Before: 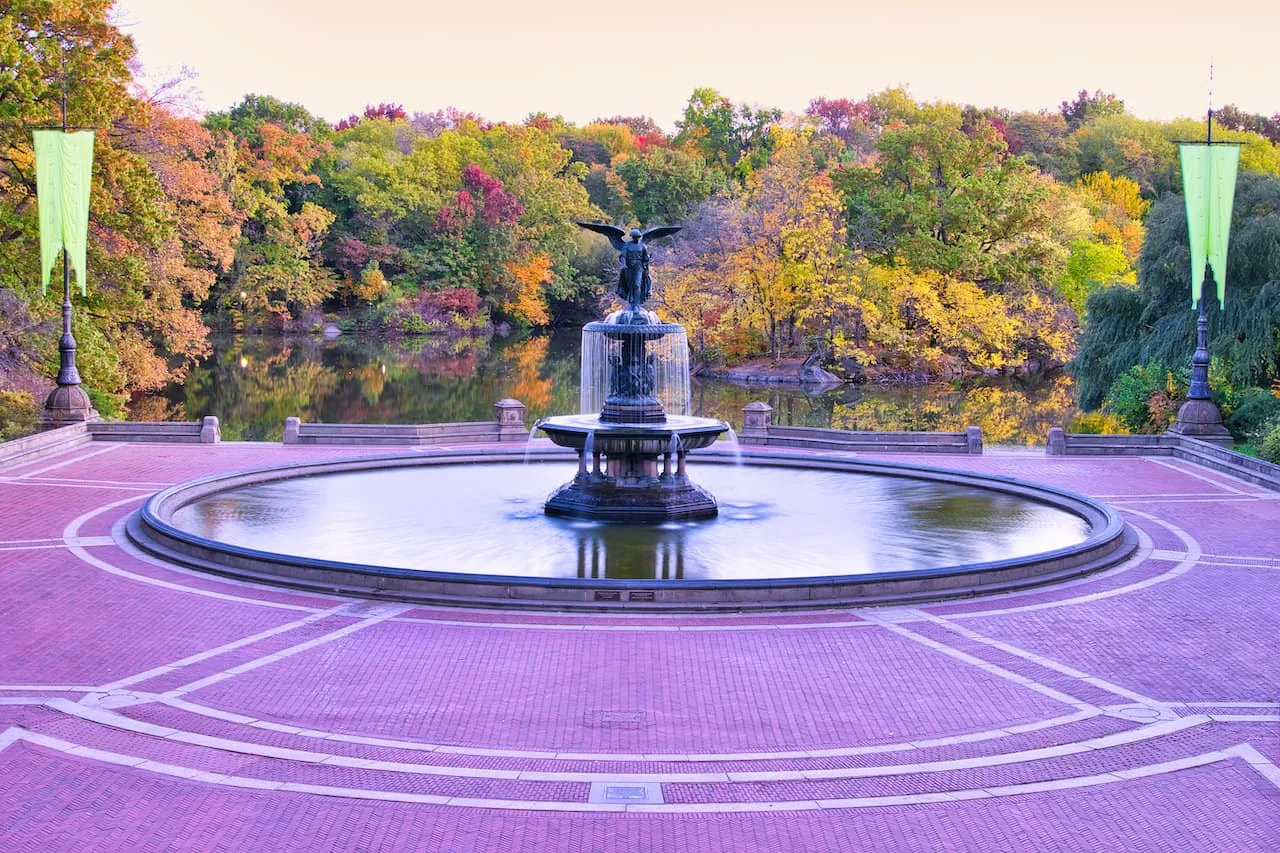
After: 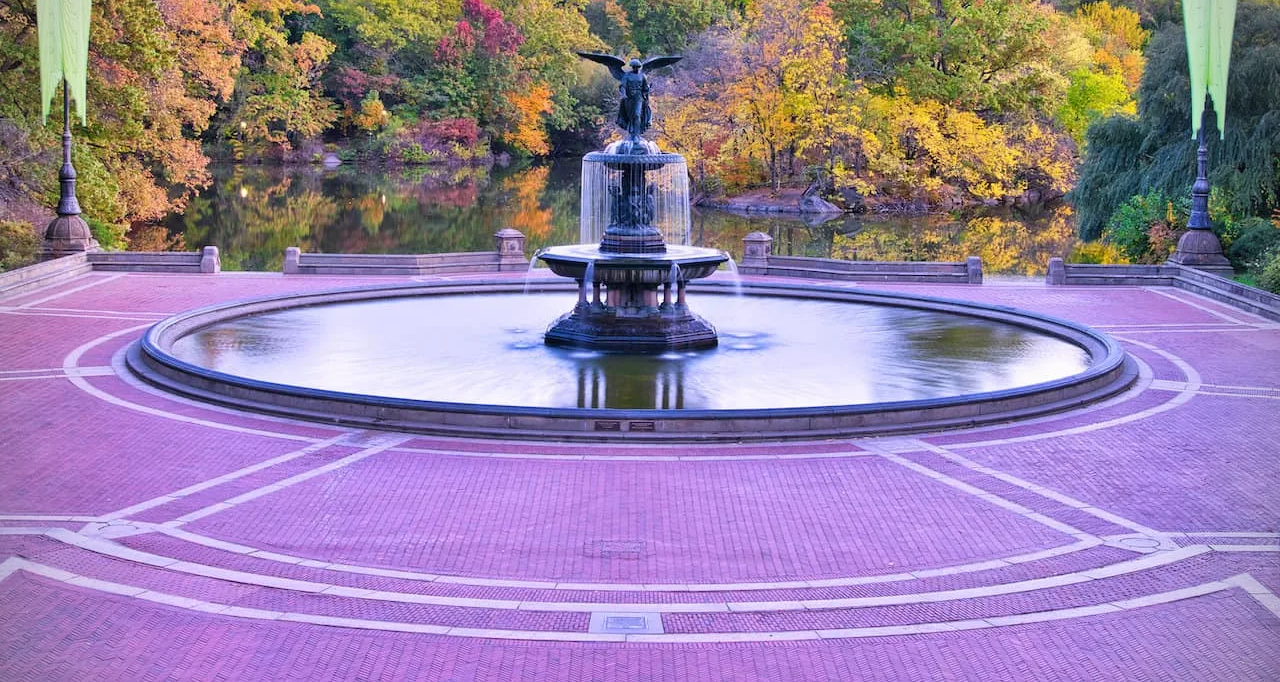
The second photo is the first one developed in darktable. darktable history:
crop and rotate: top 19.998%
vignetting: dithering 8-bit output, unbound false
